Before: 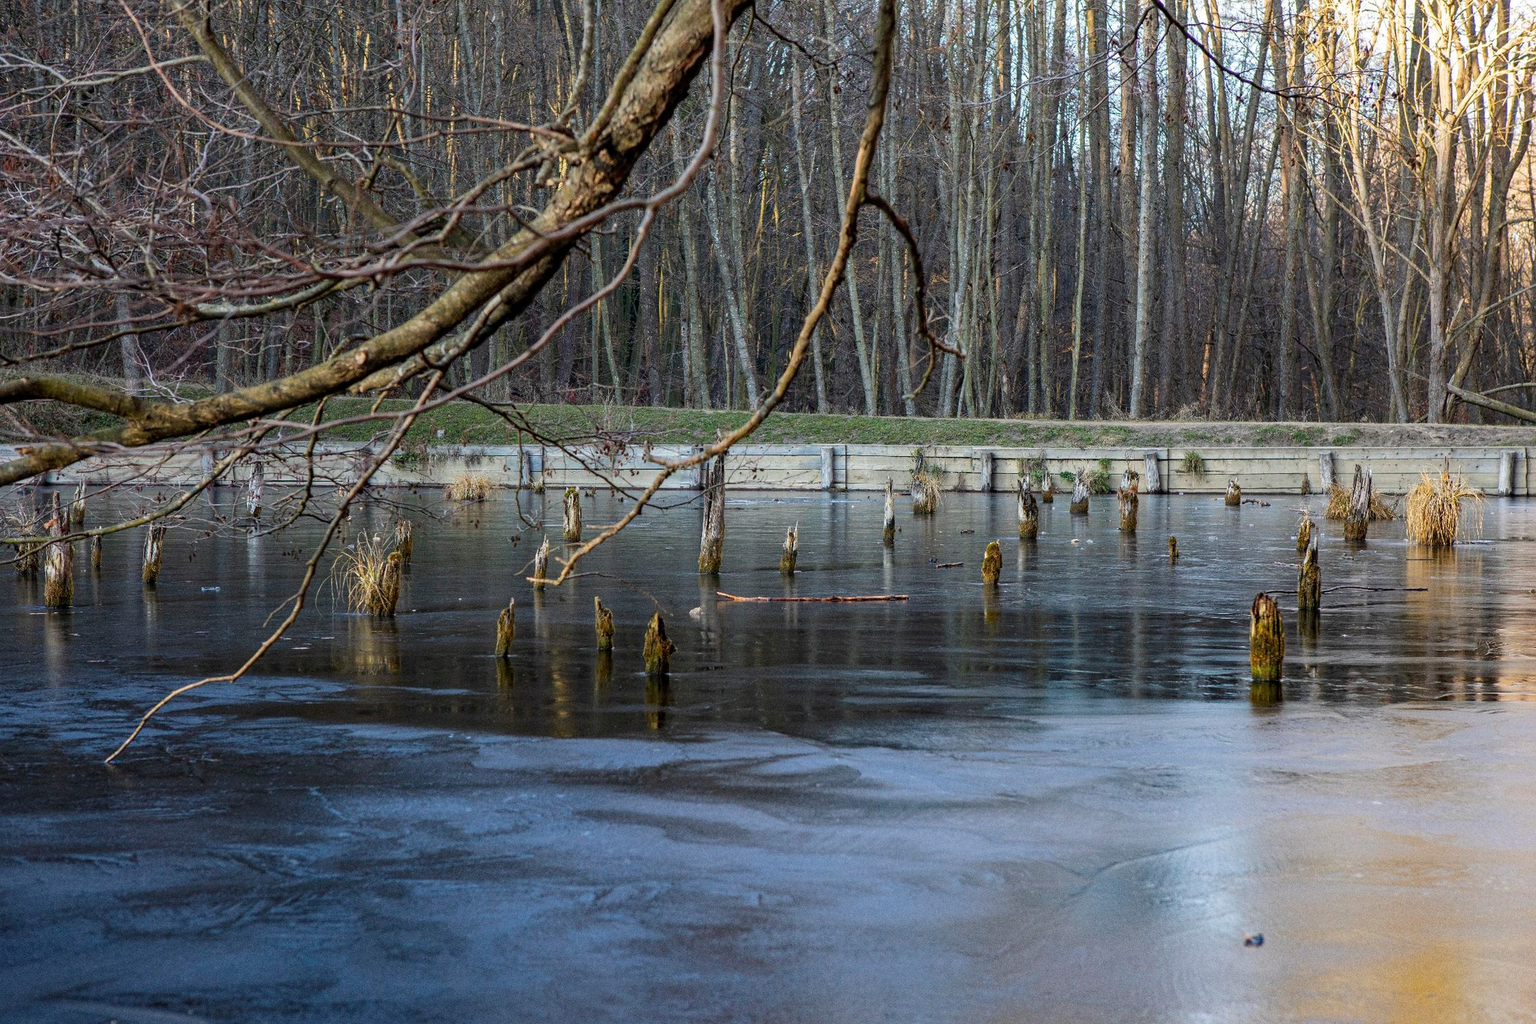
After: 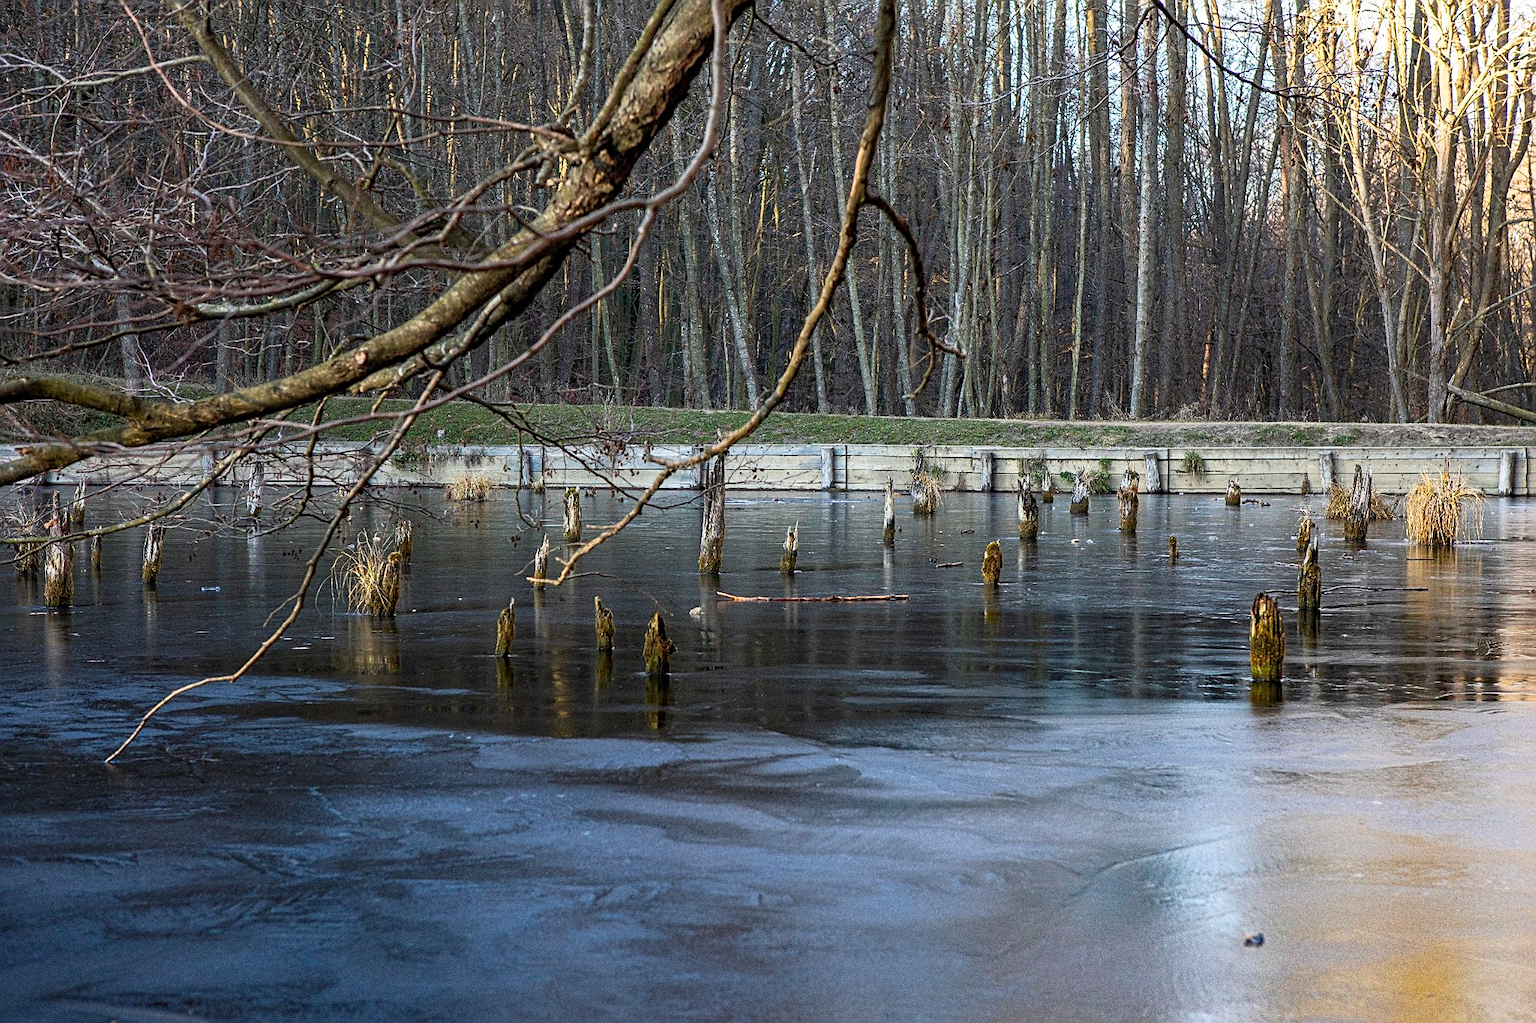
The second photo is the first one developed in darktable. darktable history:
base curve: curves: ch0 [(0, 0) (0.257, 0.25) (0.482, 0.586) (0.757, 0.871) (1, 1)]
sharpen: on, module defaults
